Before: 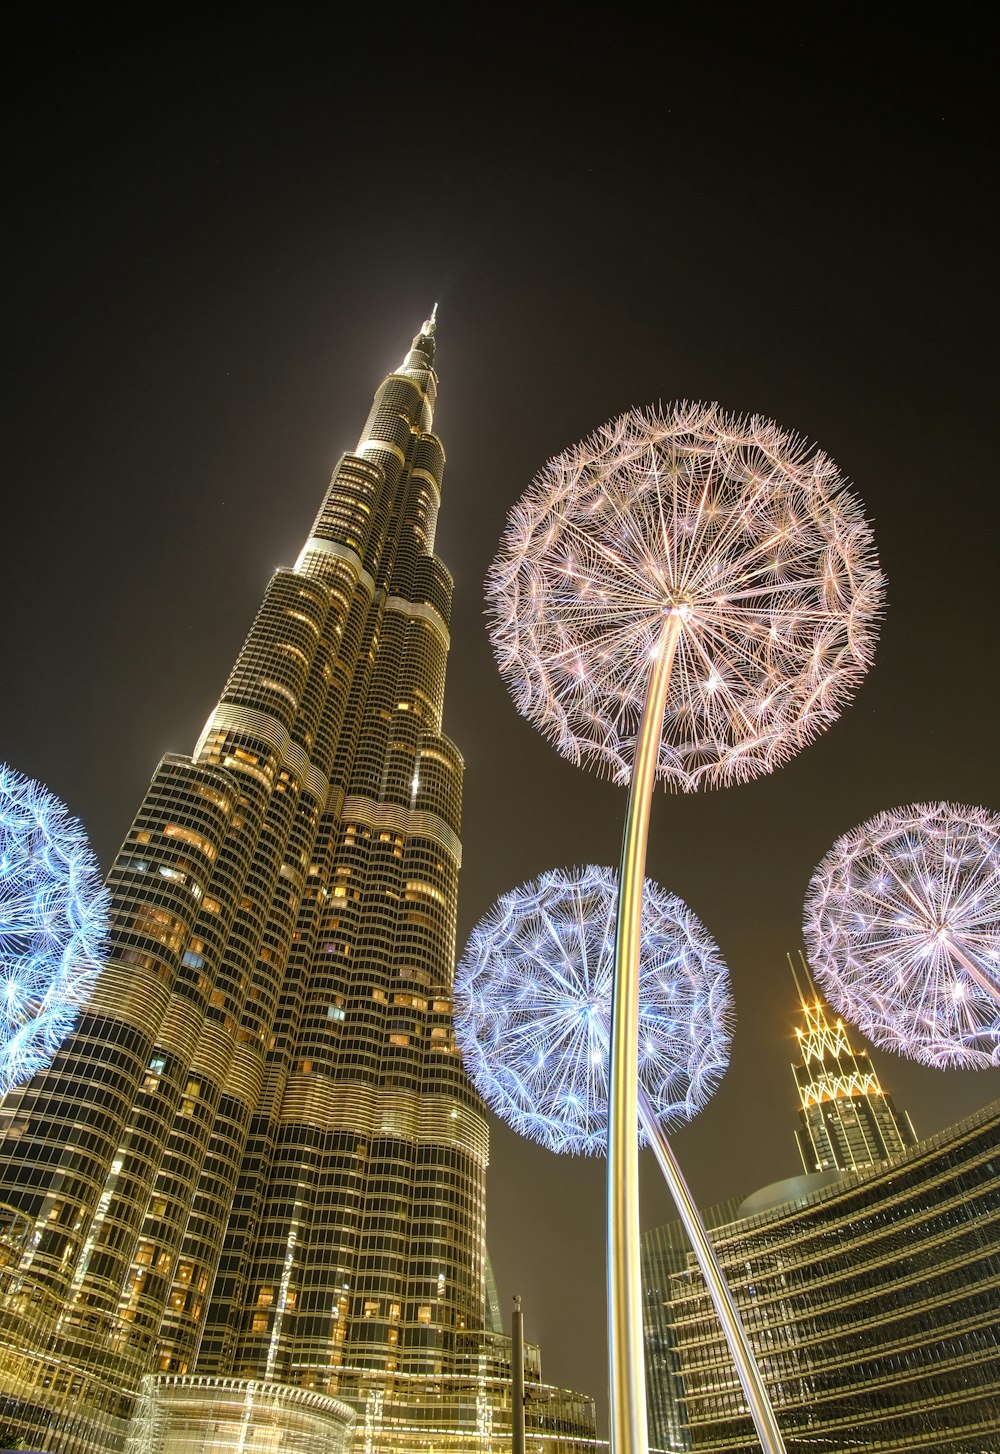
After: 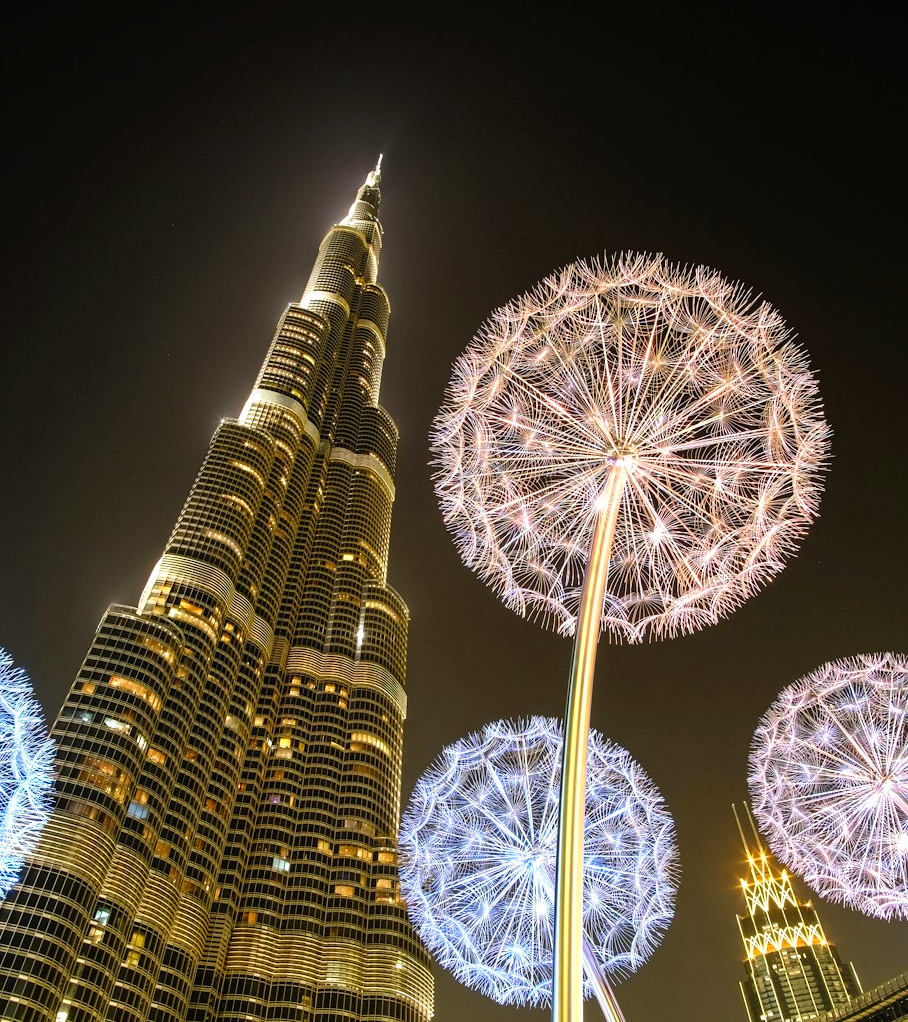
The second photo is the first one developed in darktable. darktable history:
tone curve: curves: ch0 [(0, 0) (0.003, 0.001) (0.011, 0.005) (0.025, 0.011) (0.044, 0.02) (0.069, 0.031) (0.1, 0.045) (0.136, 0.077) (0.177, 0.124) (0.224, 0.181) (0.277, 0.245) (0.335, 0.316) (0.399, 0.393) (0.468, 0.477) (0.543, 0.568) (0.623, 0.666) (0.709, 0.771) (0.801, 0.871) (0.898, 0.965) (1, 1)], preserve colors none
crop: left 5.596%, top 10.314%, right 3.534%, bottom 19.395%
